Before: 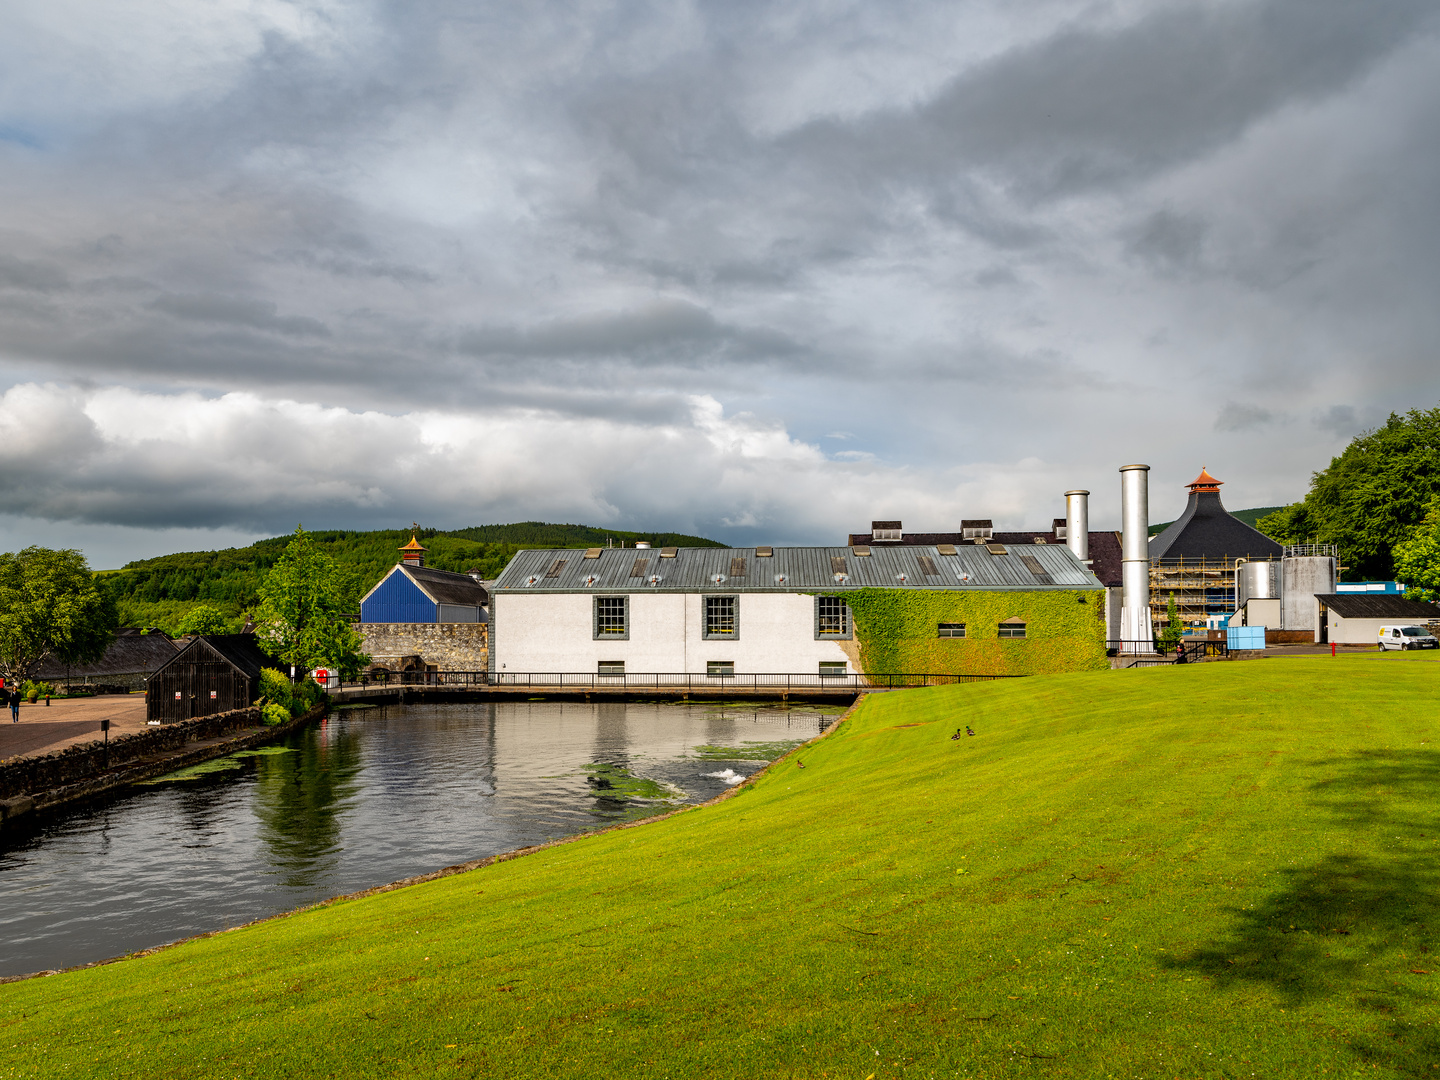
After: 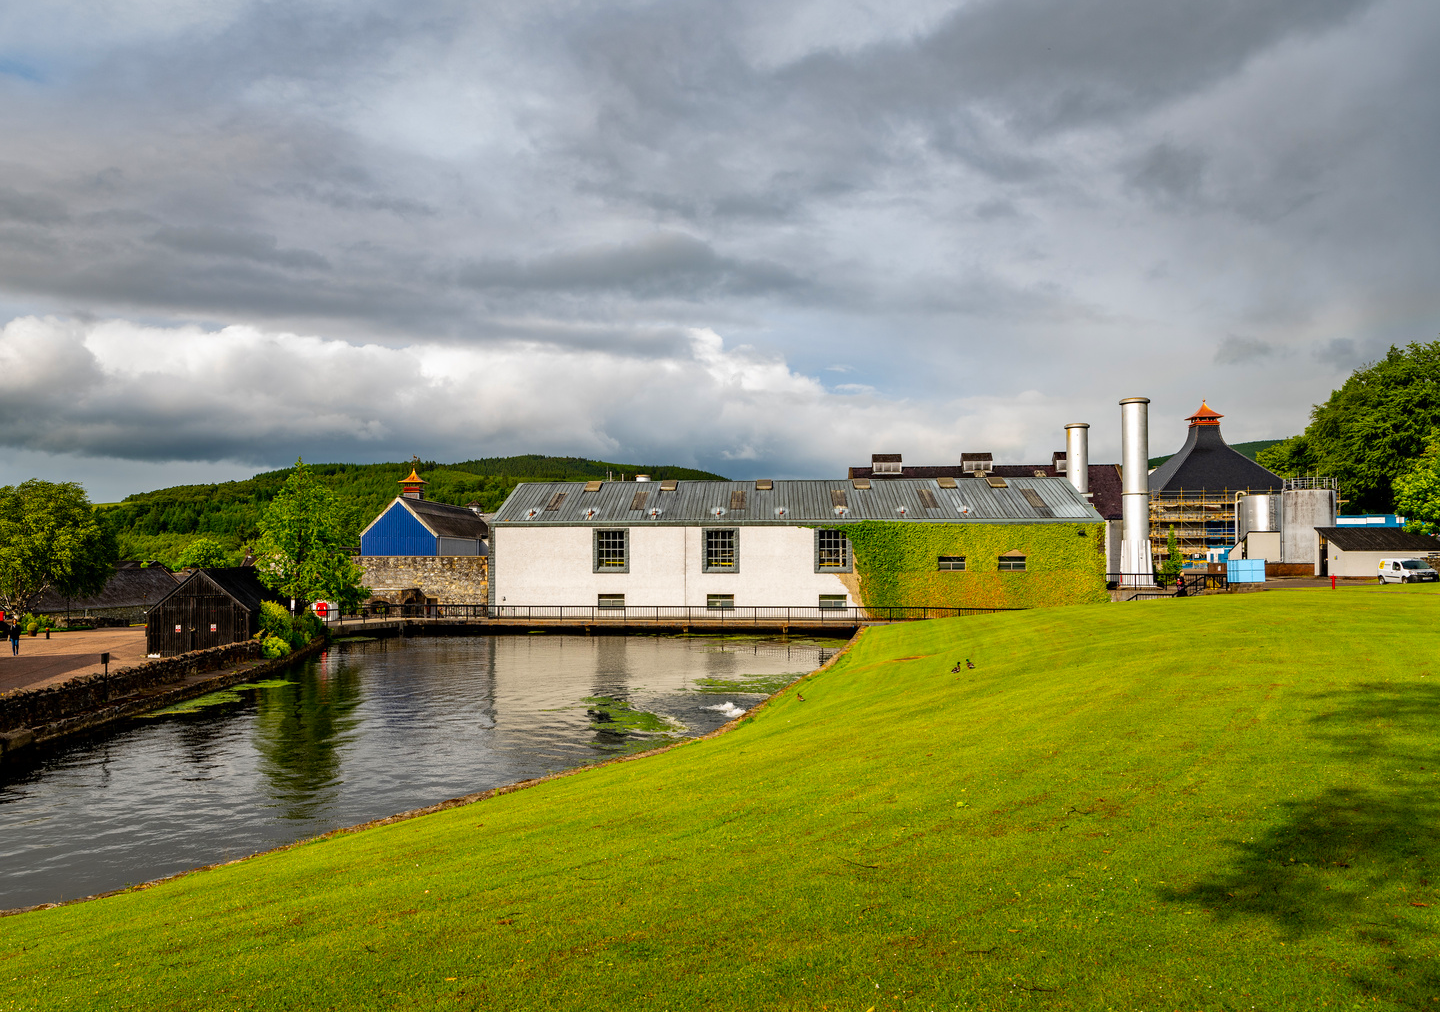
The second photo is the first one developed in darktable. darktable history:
crop and rotate: top 6.25%
contrast brightness saturation: saturation 0.18
